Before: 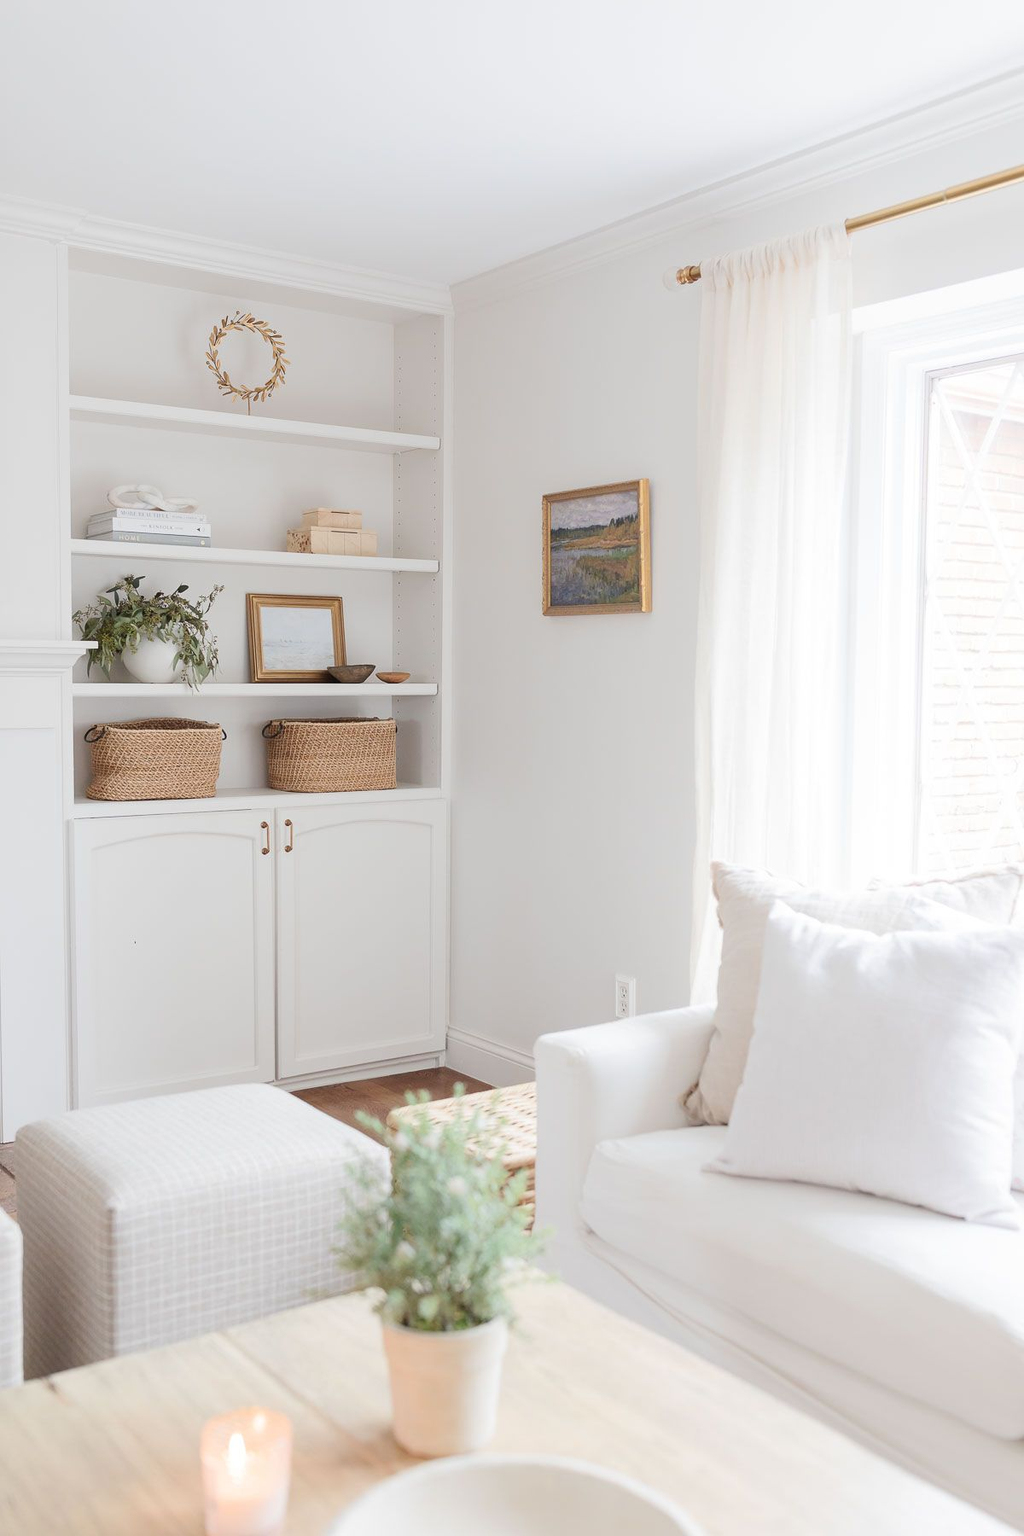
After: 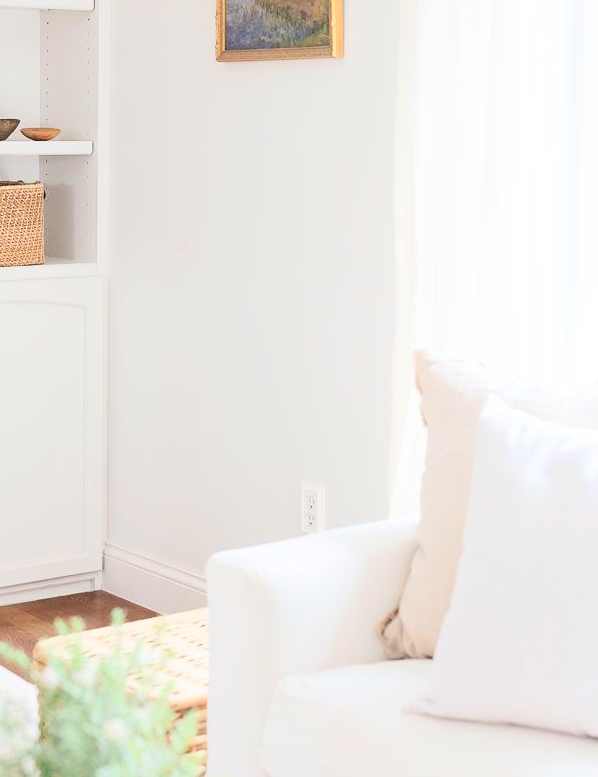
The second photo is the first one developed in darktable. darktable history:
crop: left 35.049%, top 36.719%, right 15.055%, bottom 20.088%
contrast brightness saturation: contrast 0.237, brightness 0.248, saturation 0.374
